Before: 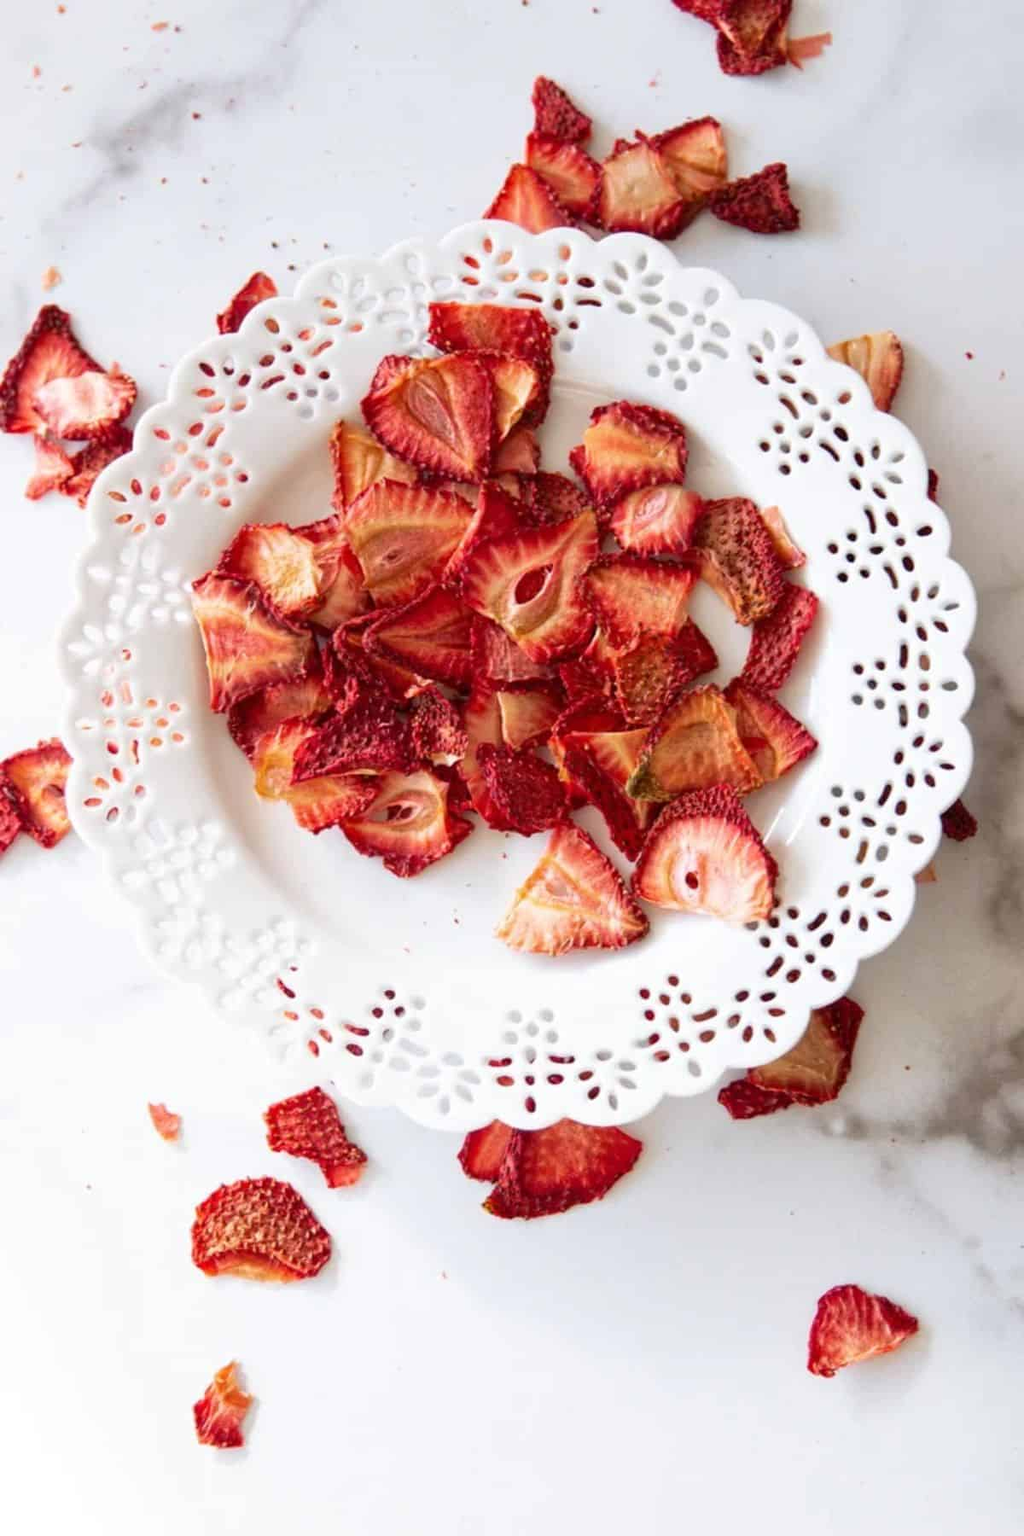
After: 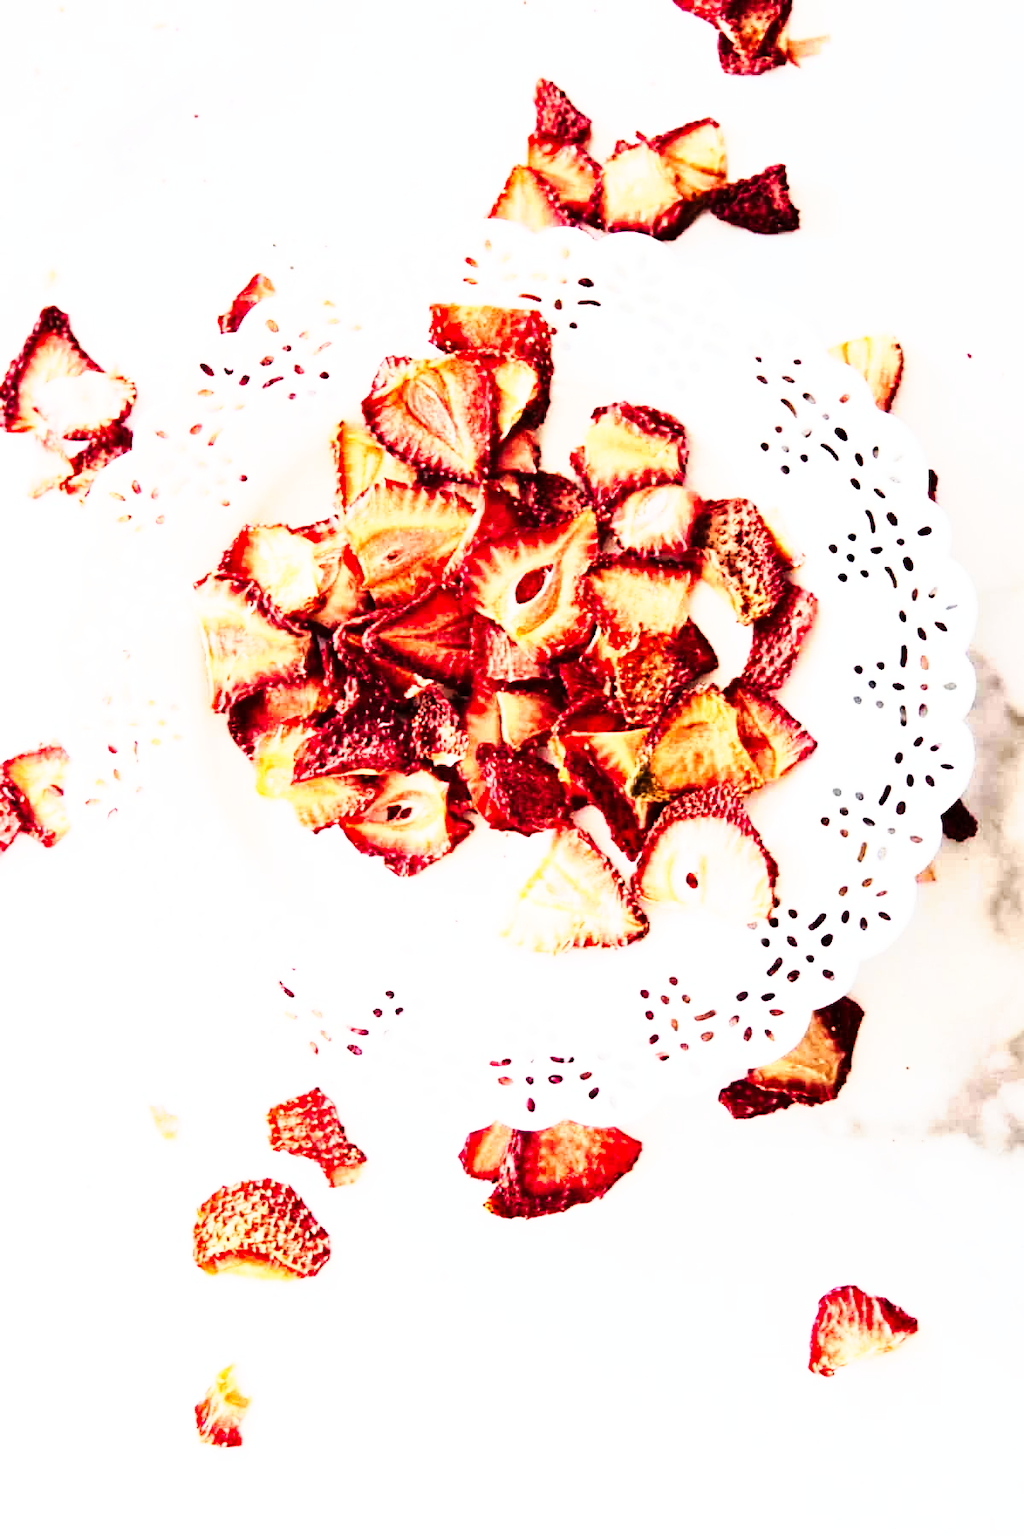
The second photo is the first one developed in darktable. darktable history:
rgb curve: curves: ch0 [(0, 0) (0.21, 0.15) (0.24, 0.21) (0.5, 0.75) (0.75, 0.96) (0.89, 0.99) (1, 1)]; ch1 [(0, 0.02) (0.21, 0.13) (0.25, 0.2) (0.5, 0.67) (0.75, 0.9) (0.89, 0.97) (1, 1)]; ch2 [(0, 0.02) (0.21, 0.13) (0.25, 0.2) (0.5, 0.67) (0.75, 0.9) (0.89, 0.97) (1, 1)], compensate middle gray true
shadows and highlights: shadows 4.1, highlights -17.6, soften with gaussian
tone curve: curves: ch0 [(0, 0) (0.003, 0.003) (0.011, 0.009) (0.025, 0.022) (0.044, 0.037) (0.069, 0.051) (0.1, 0.079) (0.136, 0.114) (0.177, 0.152) (0.224, 0.212) (0.277, 0.281) (0.335, 0.358) (0.399, 0.459) (0.468, 0.573) (0.543, 0.684) (0.623, 0.779) (0.709, 0.866) (0.801, 0.949) (0.898, 0.98) (1, 1)], preserve colors none
